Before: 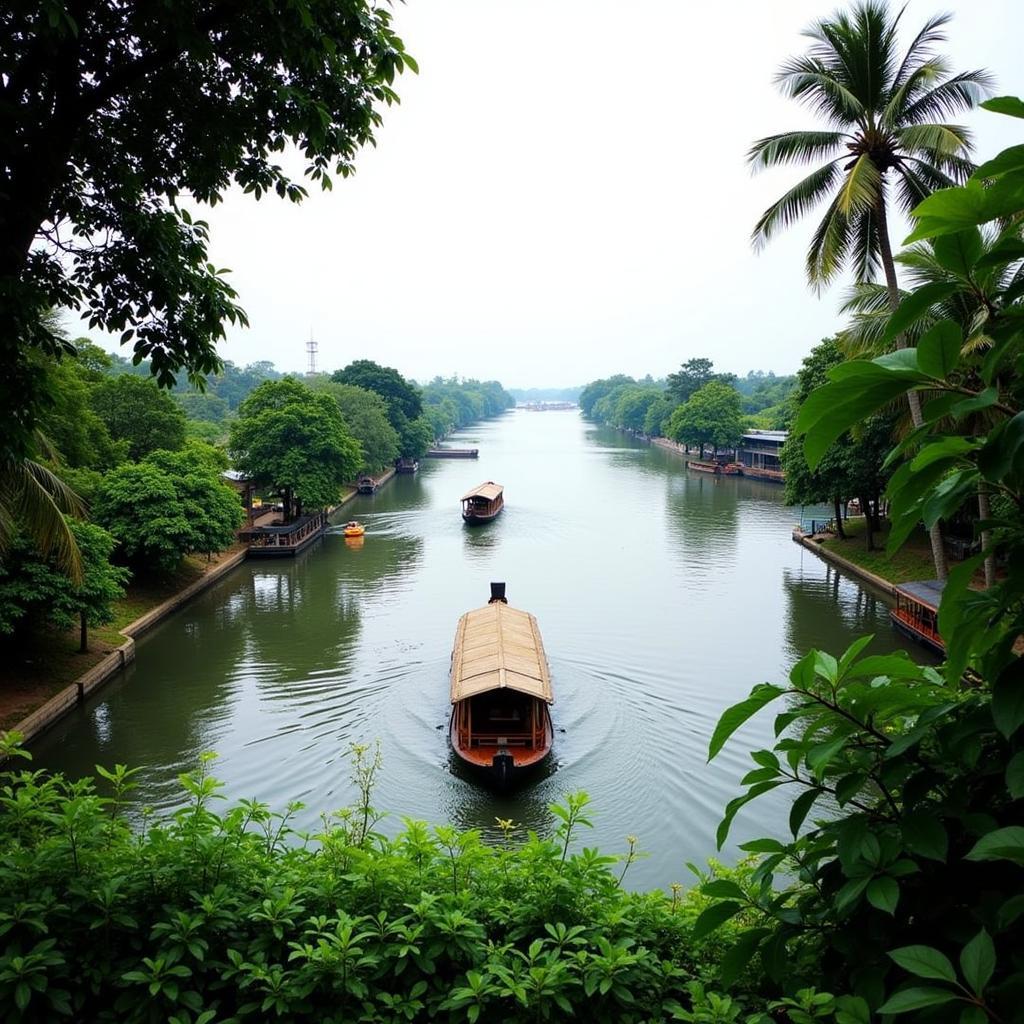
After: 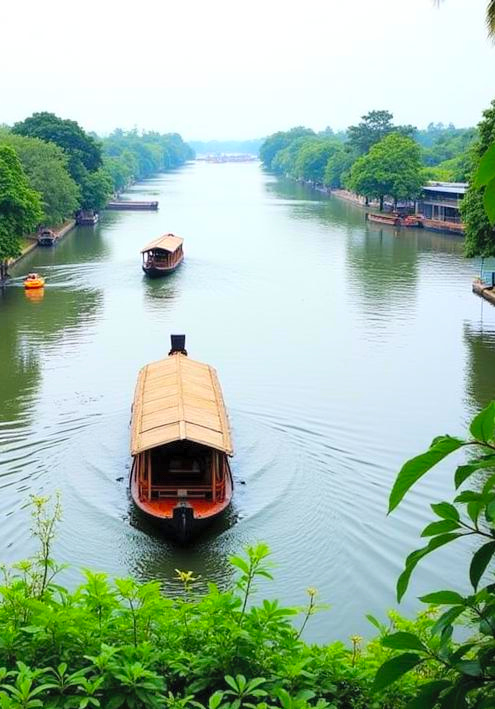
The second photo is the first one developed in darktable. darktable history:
crop: left 31.333%, top 24.297%, right 20.237%, bottom 6.427%
contrast brightness saturation: contrast 0.068, brightness 0.174, saturation 0.395
